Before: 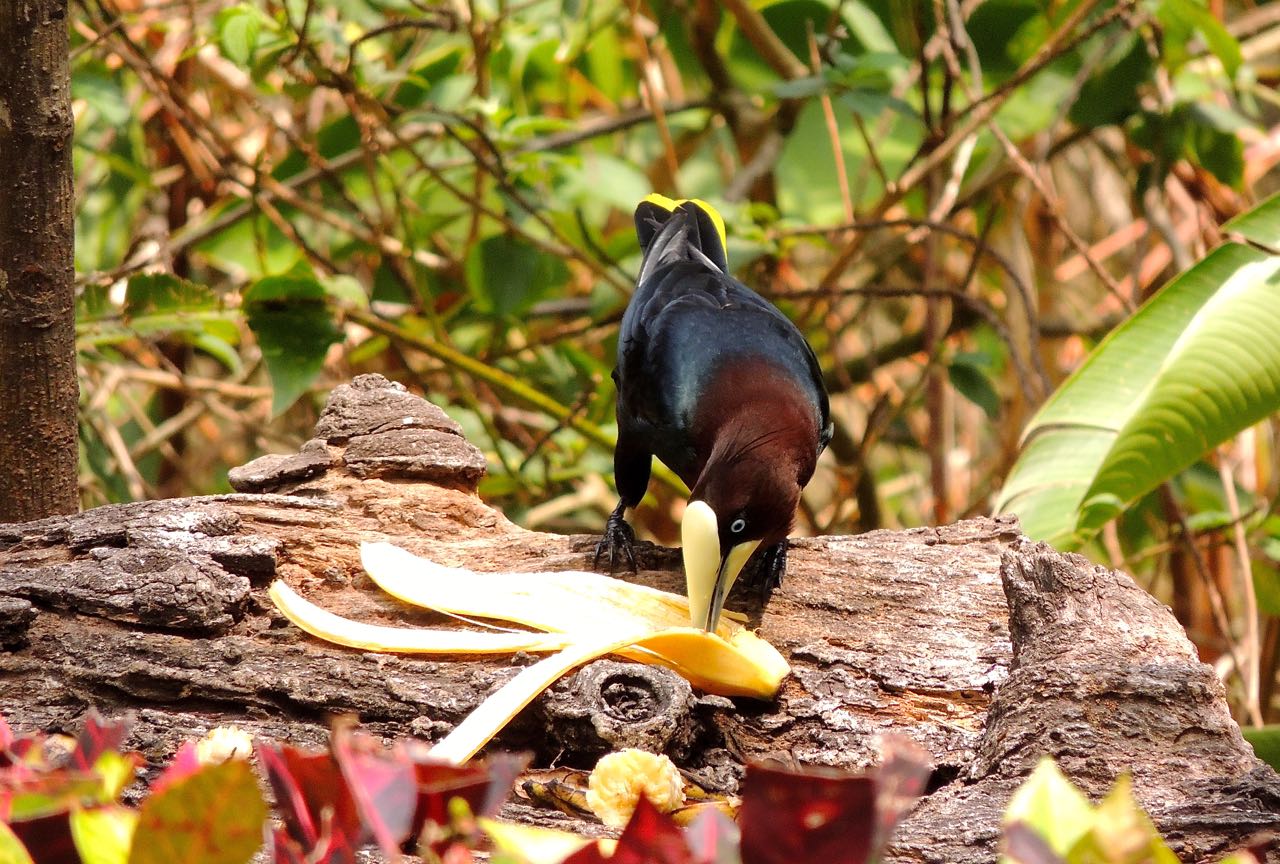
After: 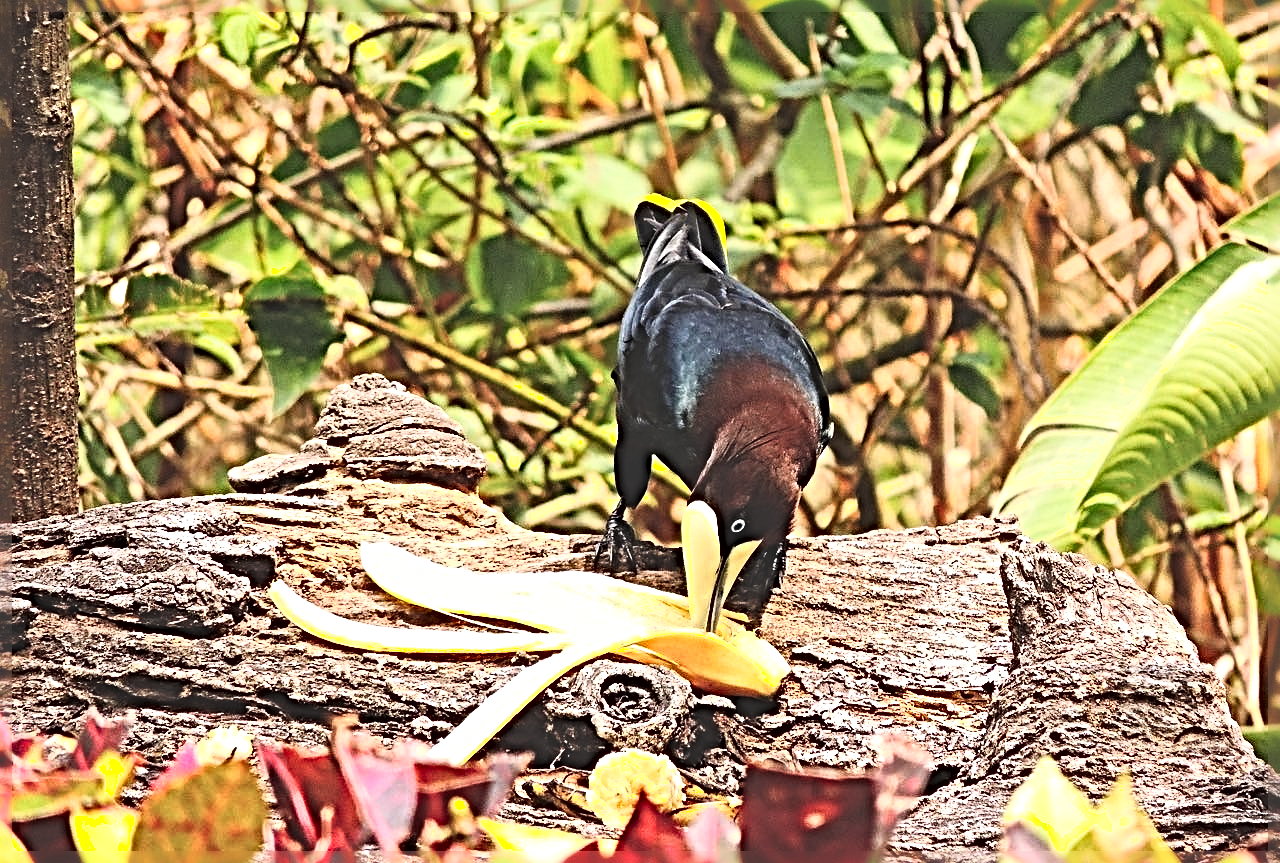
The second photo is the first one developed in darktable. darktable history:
contrast brightness saturation: contrast 0.202, brightness 0.161, saturation 0.221
exposure: black level correction -0.027, compensate highlight preservation false
shadows and highlights: shadows -0.837, highlights 39.88, highlights color adjustment 0.83%
crop: bottom 0.064%
sharpen: radius 6.289, amount 1.786, threshold 0.218
